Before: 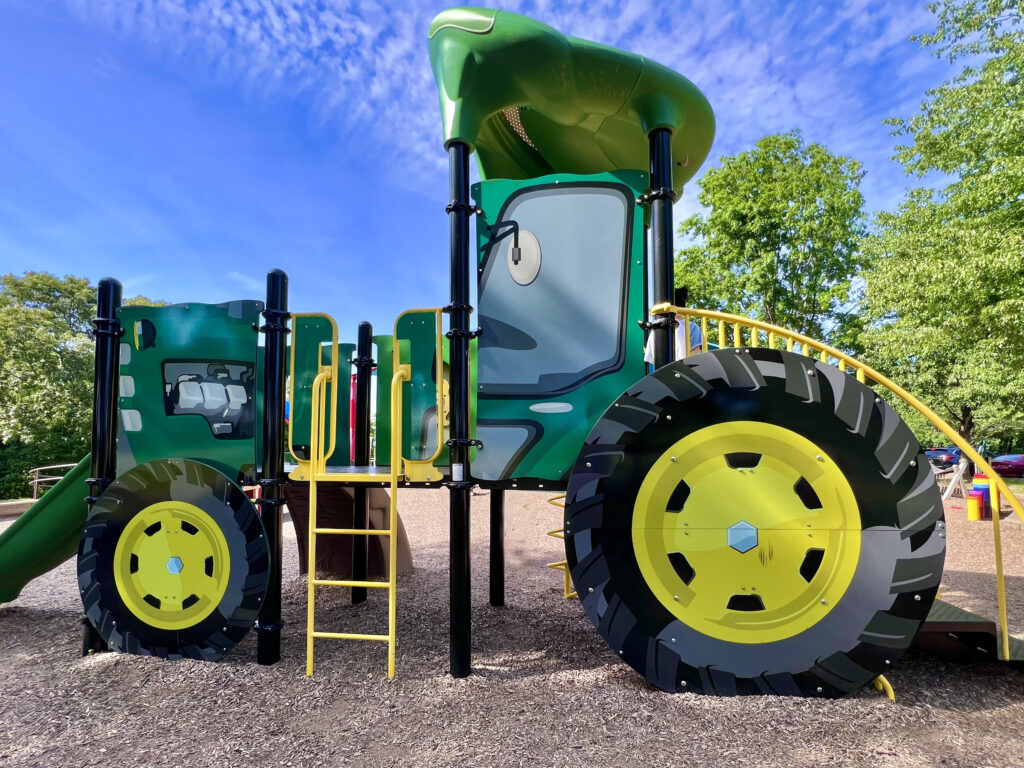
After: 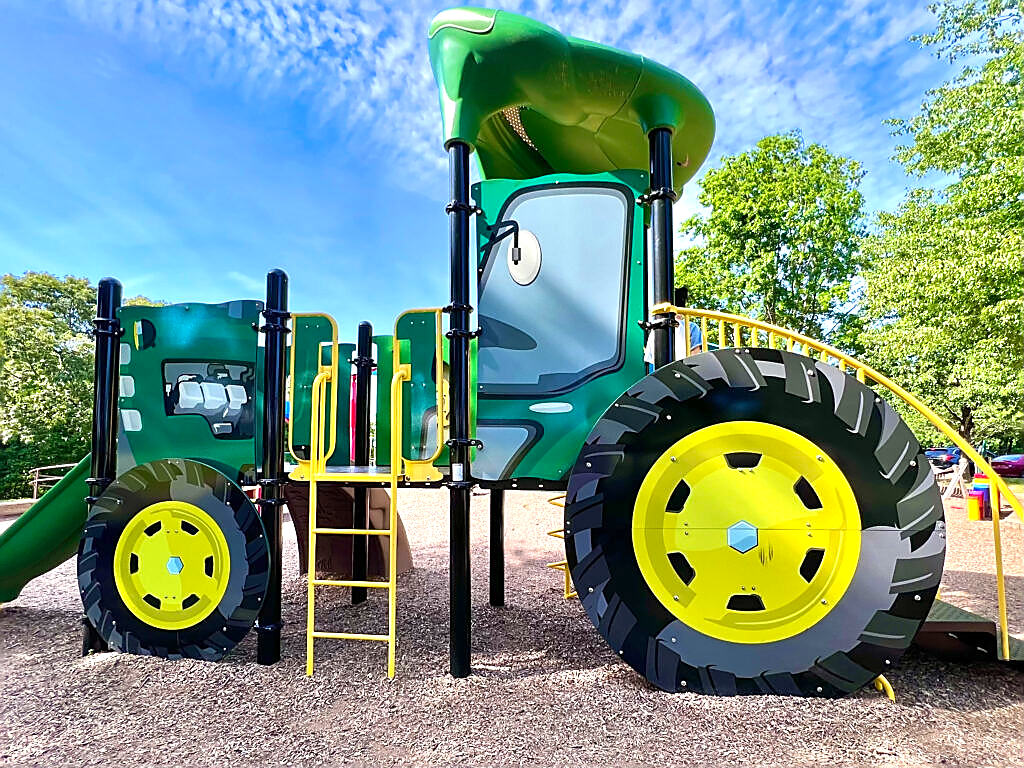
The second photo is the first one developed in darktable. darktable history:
exposure: exposure 0.699 EV, compensate highlight preservation false
sharpen: radius 1.374, amount 1.236, threshold 0.815
